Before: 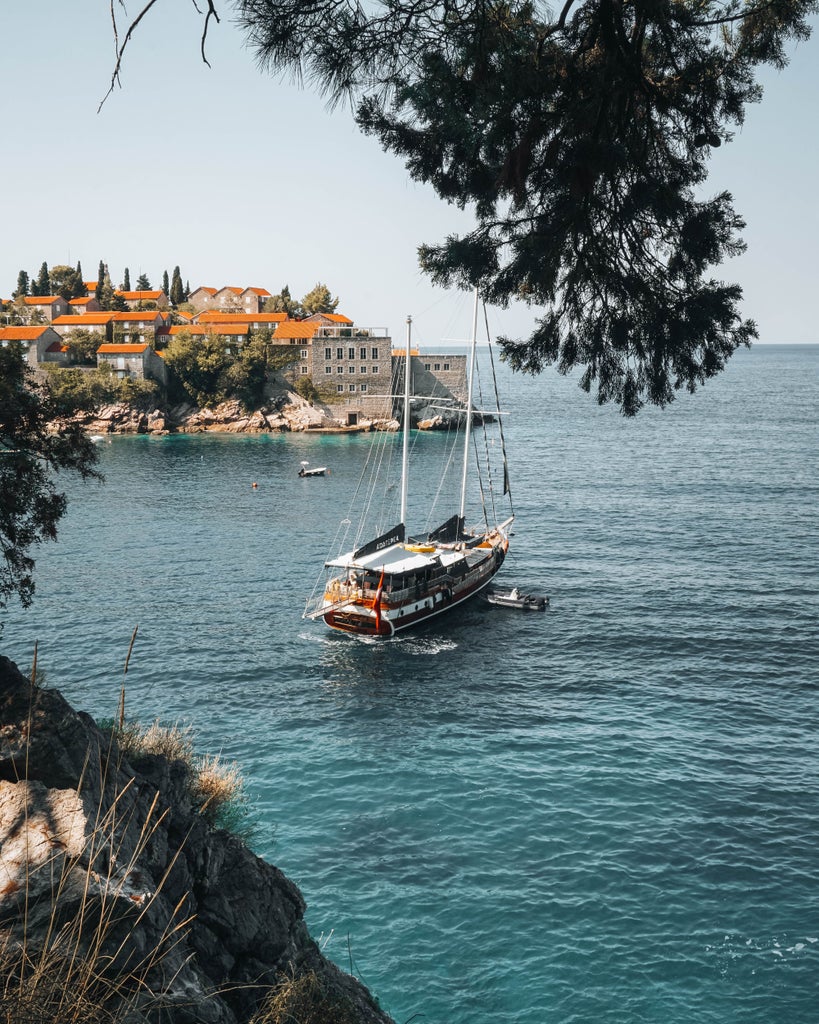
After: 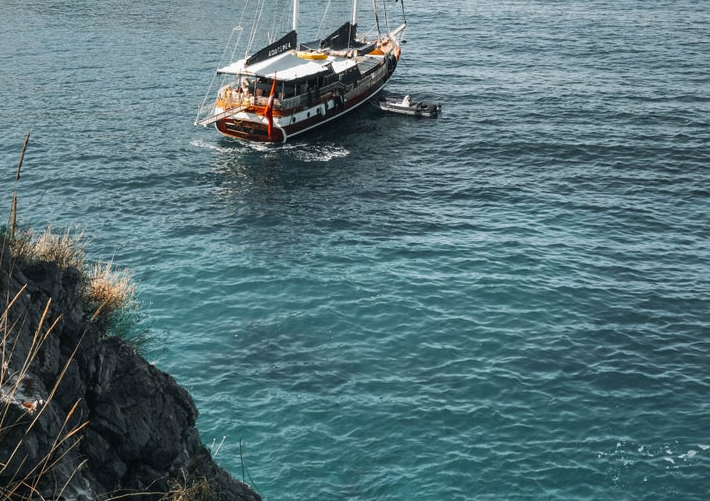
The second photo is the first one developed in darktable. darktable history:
crop and rotate: left 13.264%, top 48.151%, bottom 2.861%
